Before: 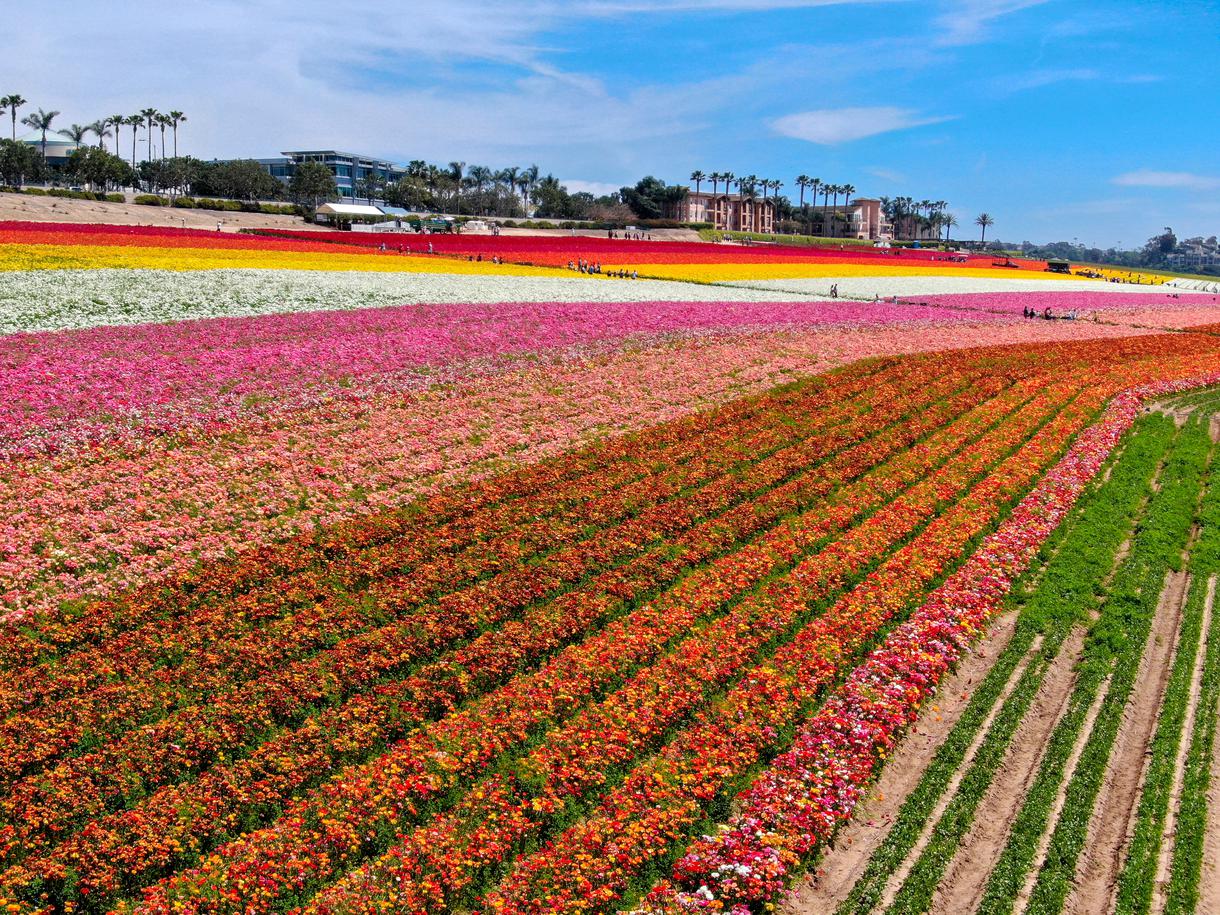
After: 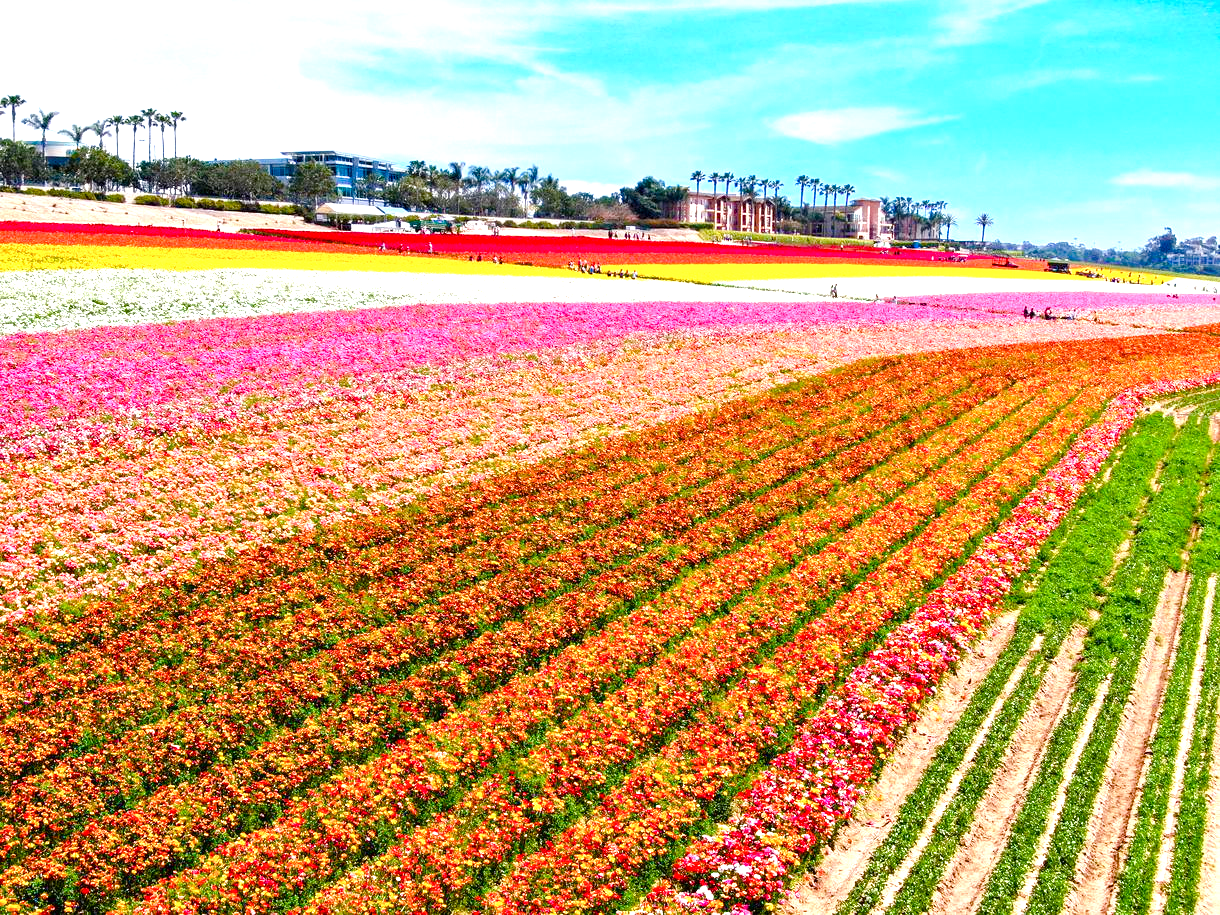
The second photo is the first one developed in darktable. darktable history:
exposure: black level correction 0, exposure 1.295 EV, compensate highlight preservation false
color balance rgb: linear chroma grading › shadows 18.73%, linear chroma grading › highlights 3.829%, linear chroma grading › mid-tones 10.283%, perceptual saturation grading › global saturation 20%, perceptual saturation grading › highlights -25.687%, perceptual saturation grading › shadows 49.76%
